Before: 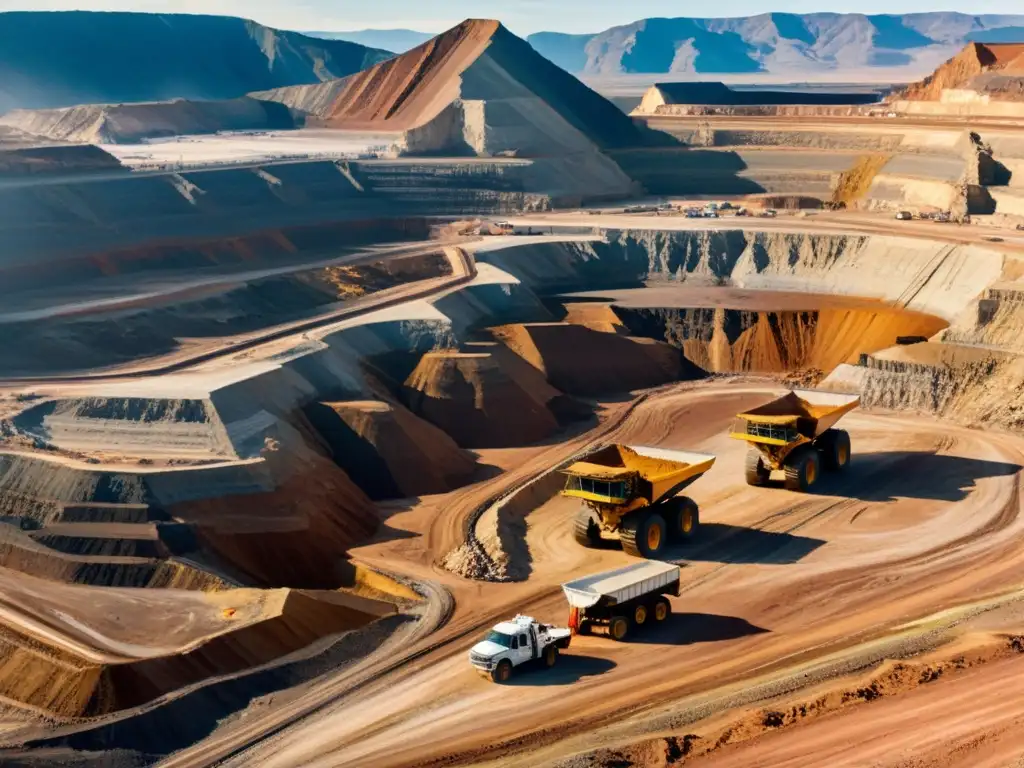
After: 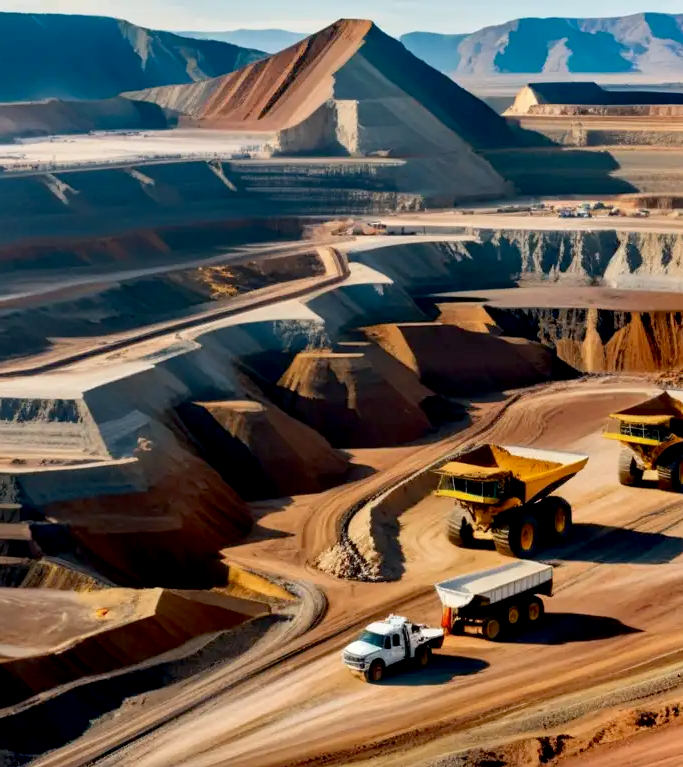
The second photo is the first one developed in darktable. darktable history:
crop and rotate: left 12.488%, right 20.755%
exposure: black level correction 0.009, compensate highlight preservation false
